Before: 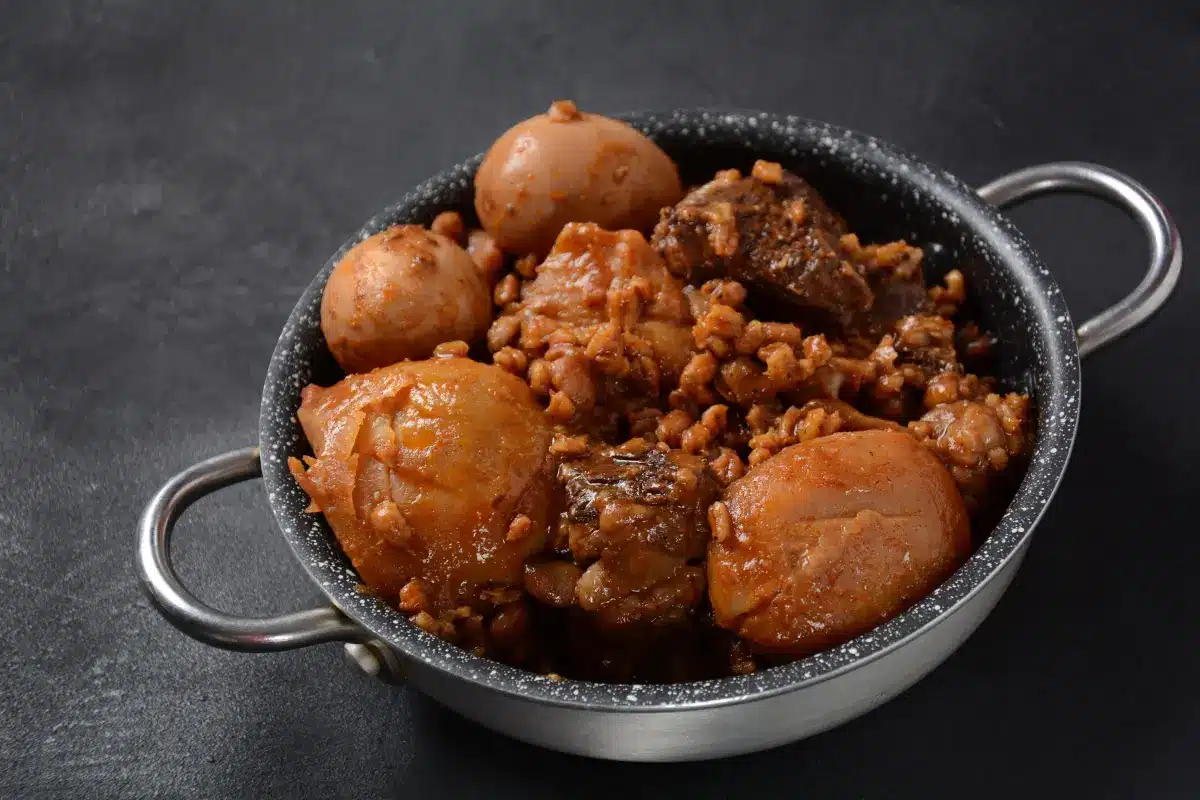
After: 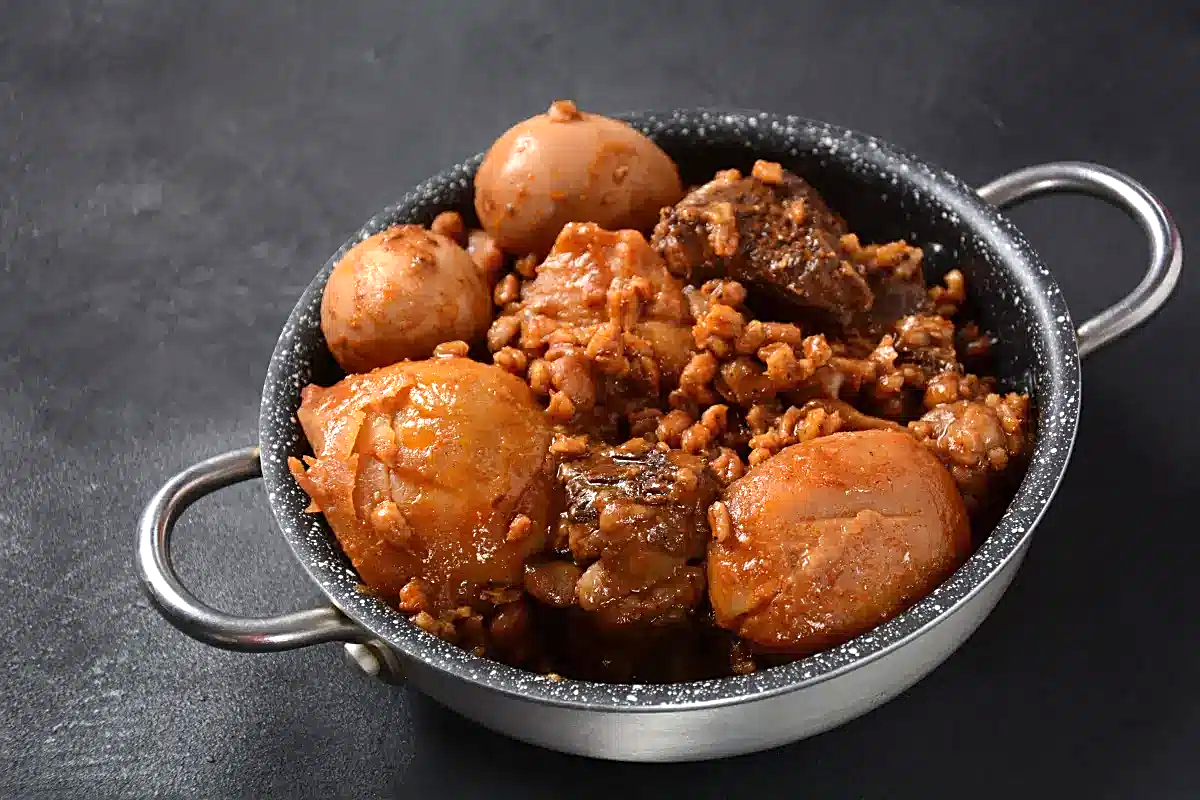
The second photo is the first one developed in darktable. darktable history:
sharpen: on, module defaults
exposure: exposure 0.638 EV, compensate highlight preservation false
